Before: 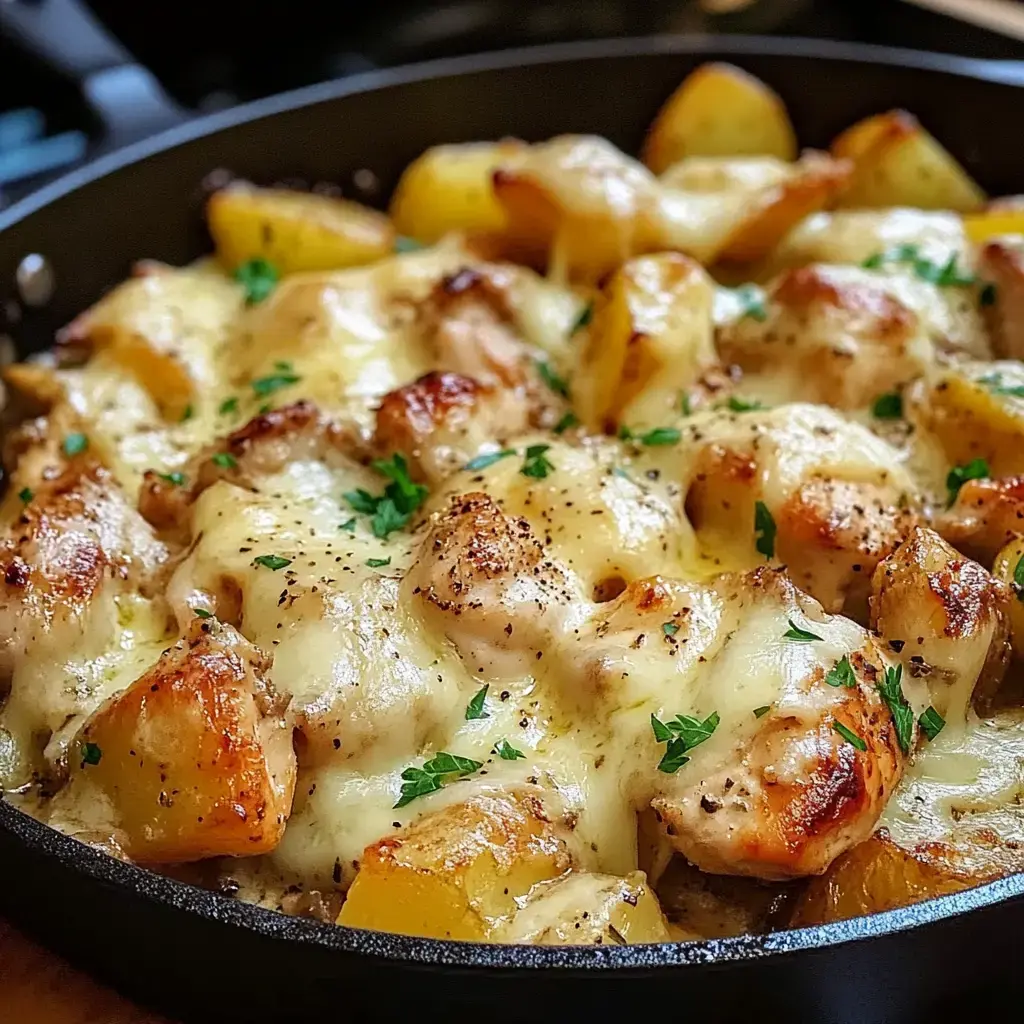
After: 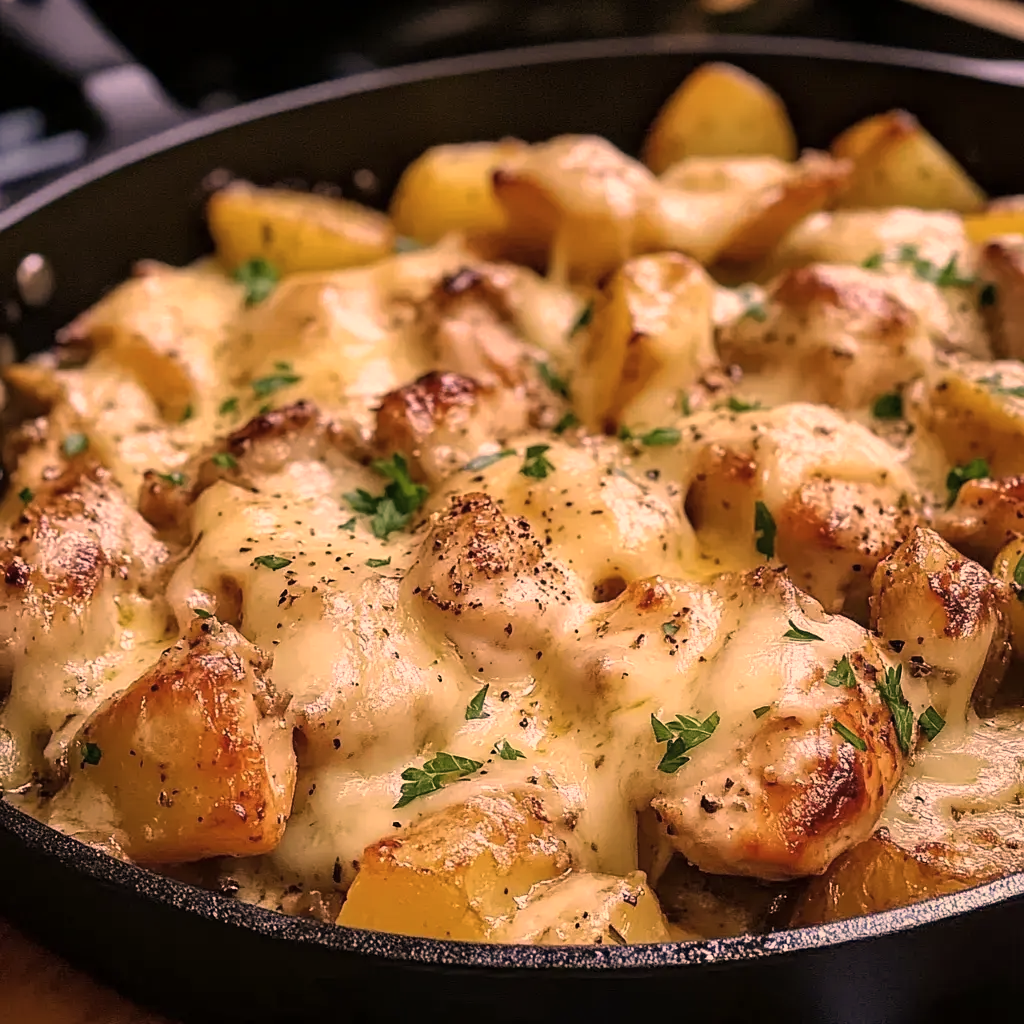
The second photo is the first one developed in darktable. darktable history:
color correction: highlights a* 39.46, highlights b* 39.57, saturation 0.688
